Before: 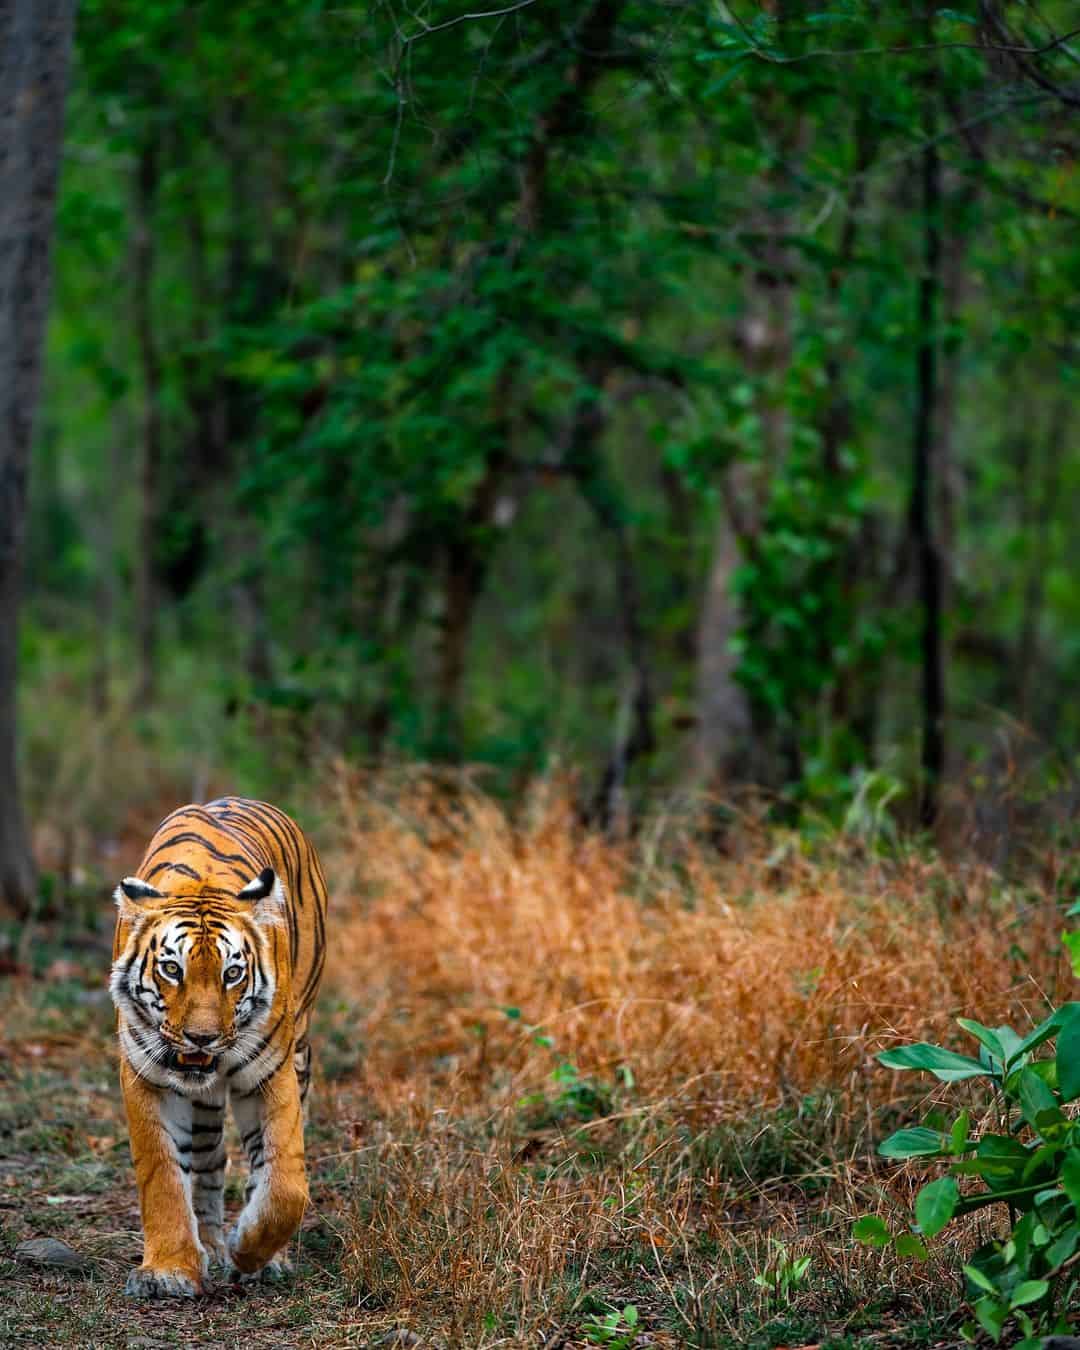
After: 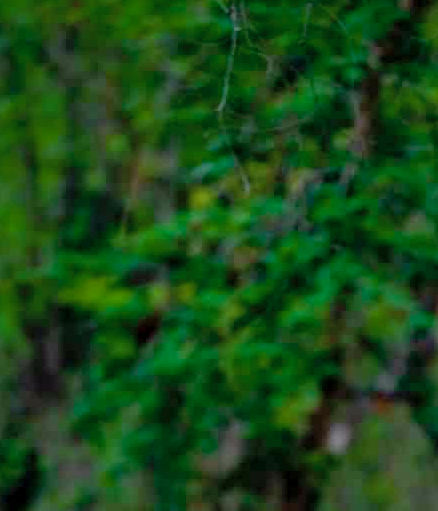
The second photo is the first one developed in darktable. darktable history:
white balance: red 0.986, blue 1.01
tone equalizer: -8 EV 0.25 EV, -7 EV 0.417 EV, -6 EV 0.417 EV, -5 EV 0.25 EV, -3 EV -0.25 EV, -2 EV -0.417 EV, -1 EV -0.417 EV, +0 EV -0.25 EV, edges refinement/feathering 500, mask exposure compensation -1.57 EV, preserve details guided filter
shadows and highlights: on, module defaults
crop: left 15.452%, top 5.459%, right 43.956%, bottom 56.62%
color balance rgb: linear chroma grading › global chroma 8.12%, perceptual saturation grading › global saturation 9.07%, perceptual saturation grading › highlights -13.84%, perceptual saturation grading › mid-tones 14.88%, perceptual saturation grading › shadows 22.8%, perceptual brilliance grading › highlights 2.61%, global vibrance 12.07%
color correction: saturation 0.8
haze removal: compatibility mode true, adaptive false
